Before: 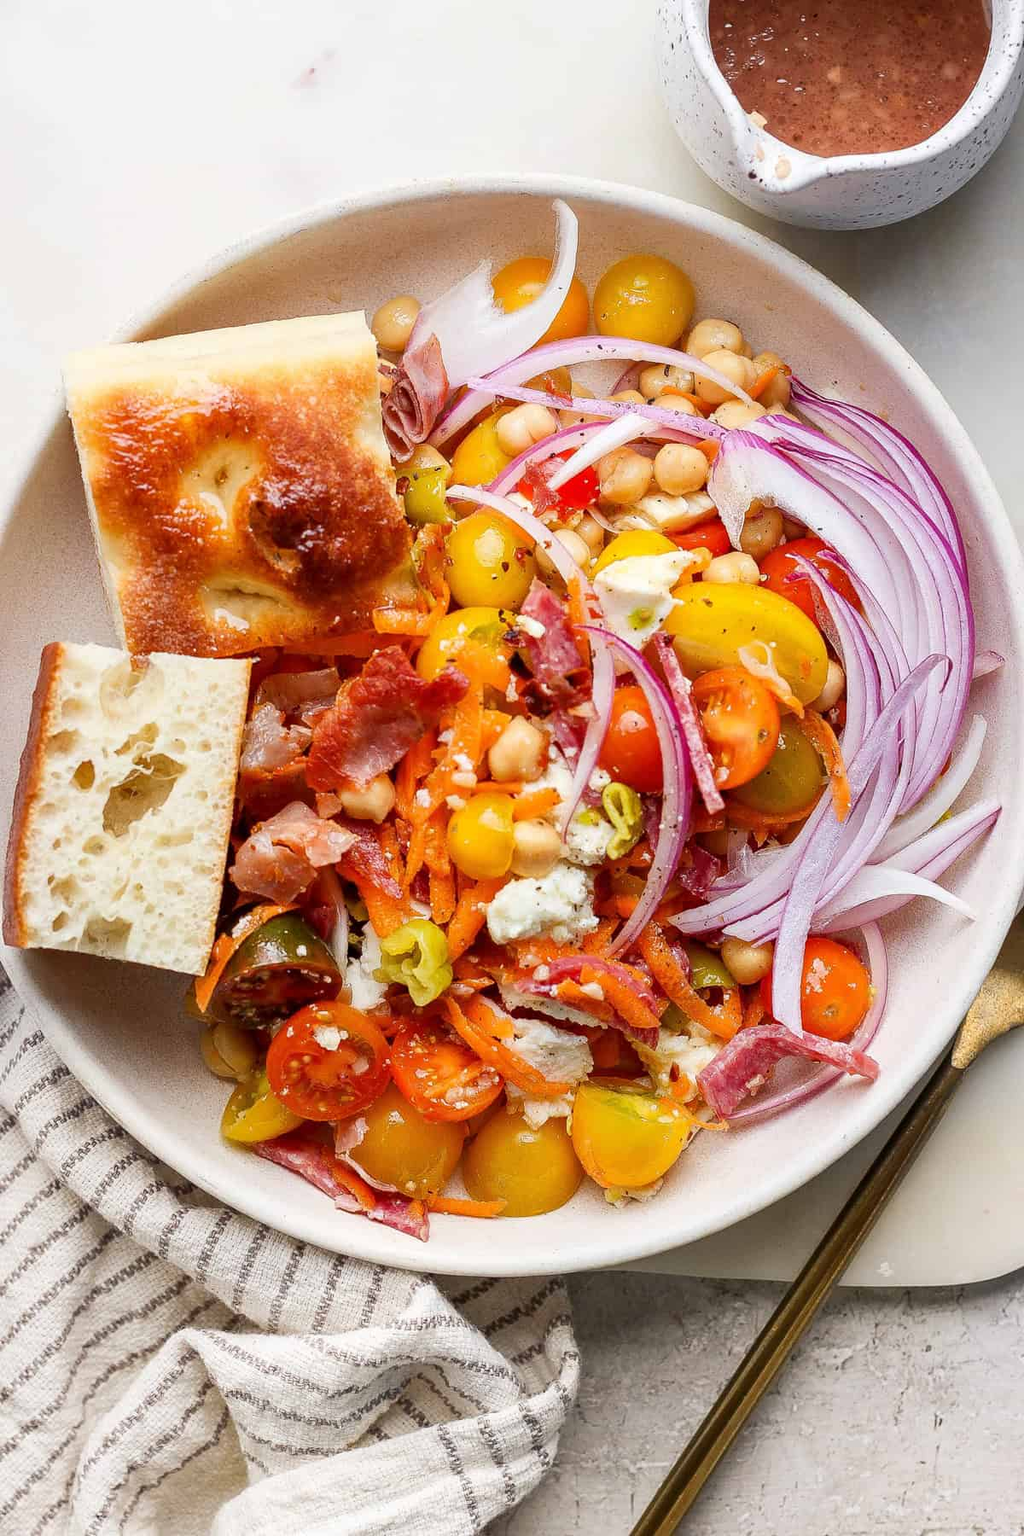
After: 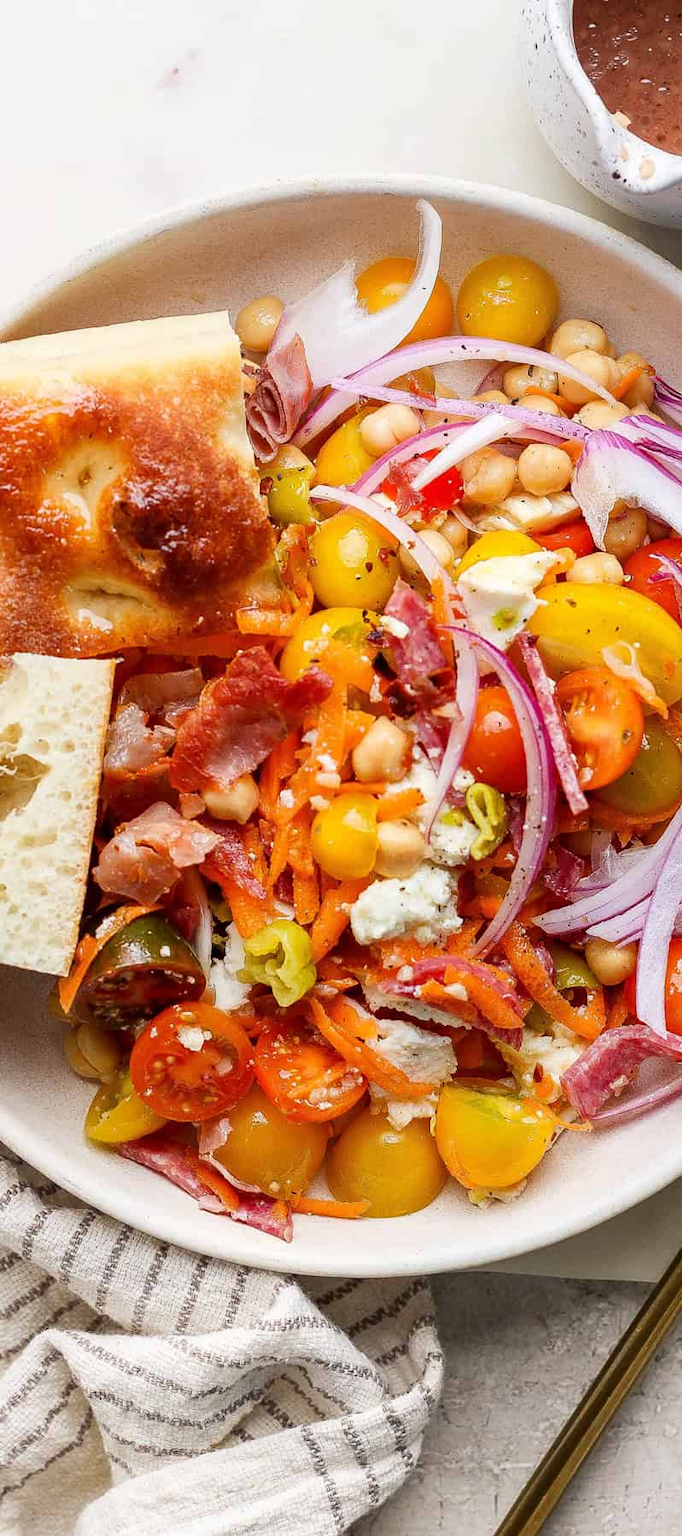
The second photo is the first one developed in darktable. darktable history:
crop and rotate: left 13.394%, right 19.942%
